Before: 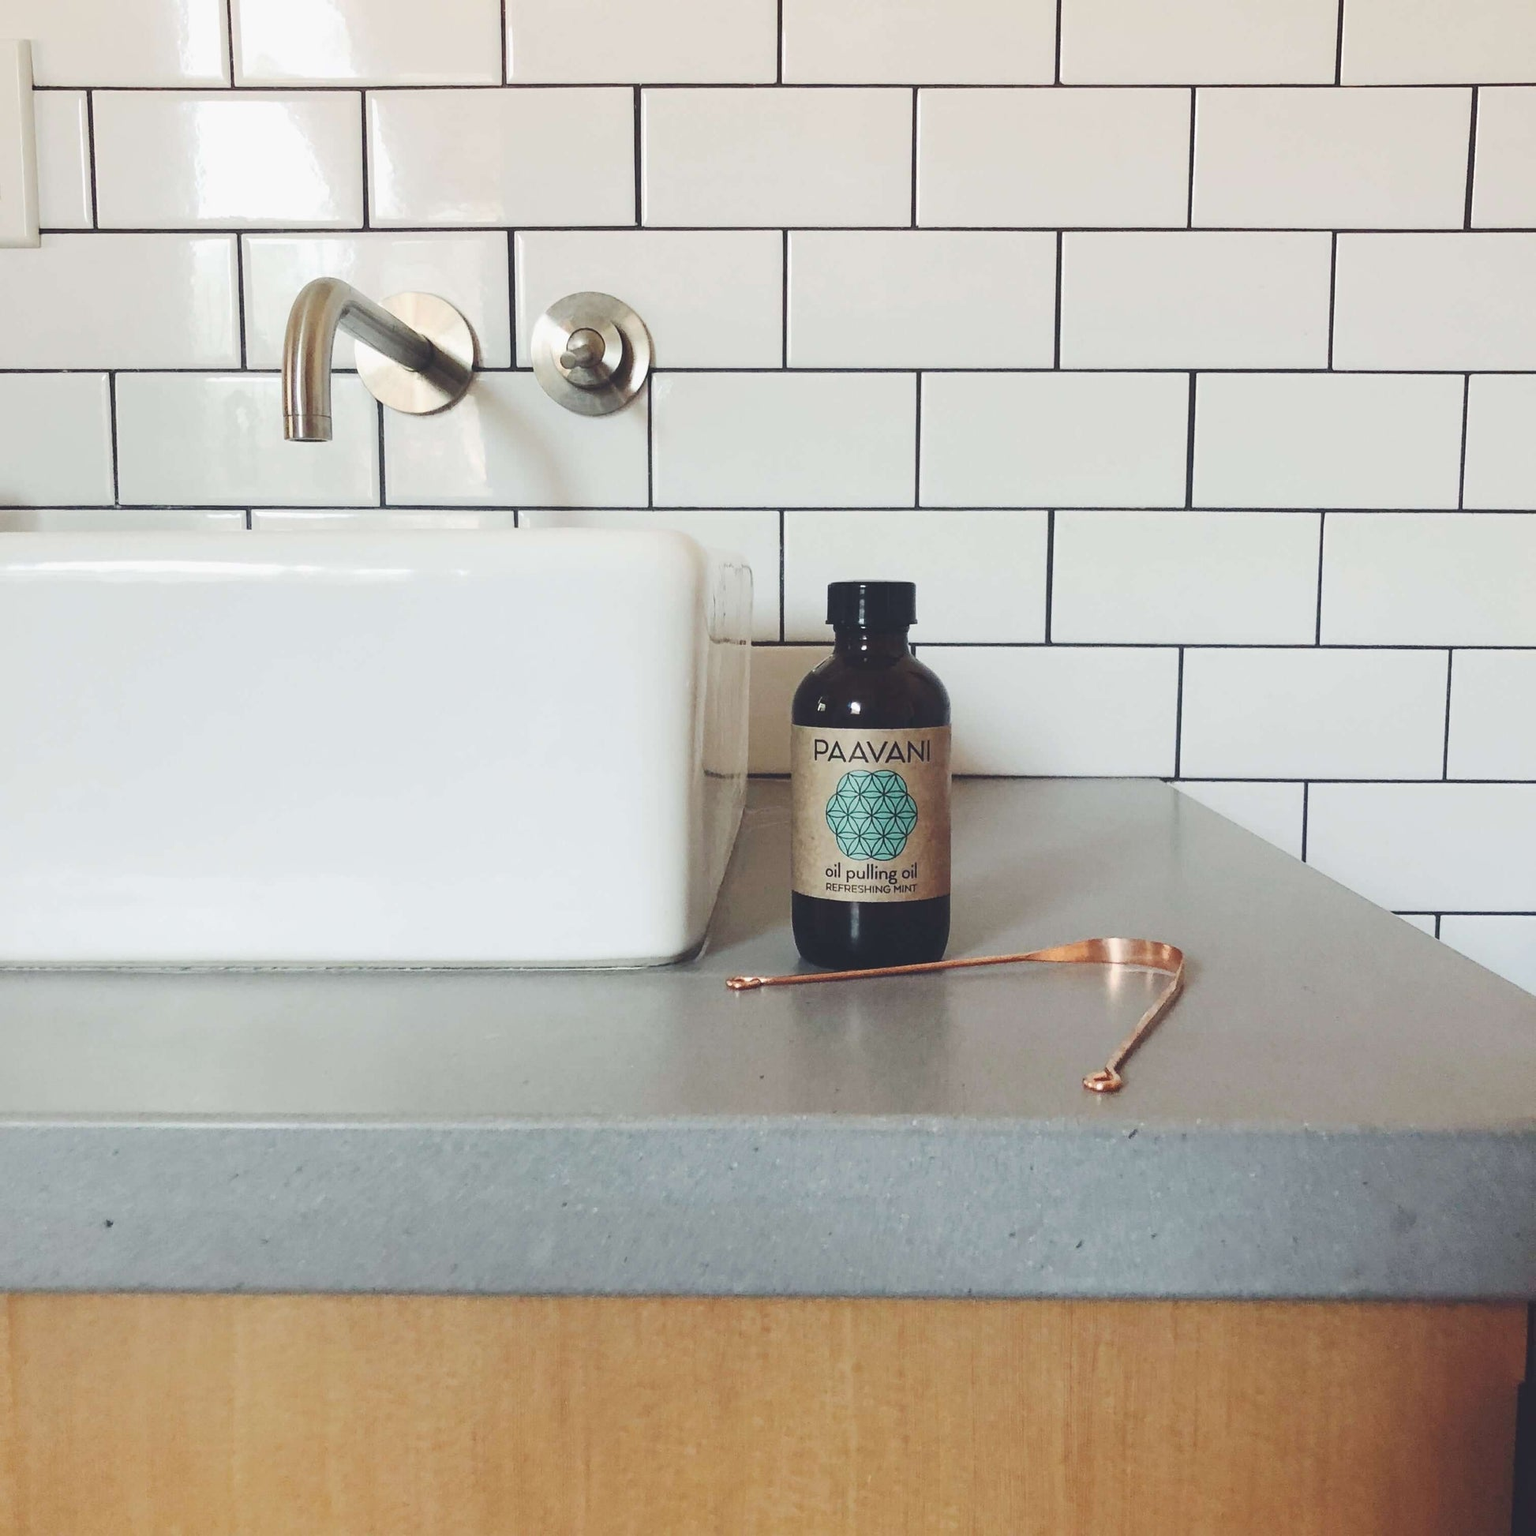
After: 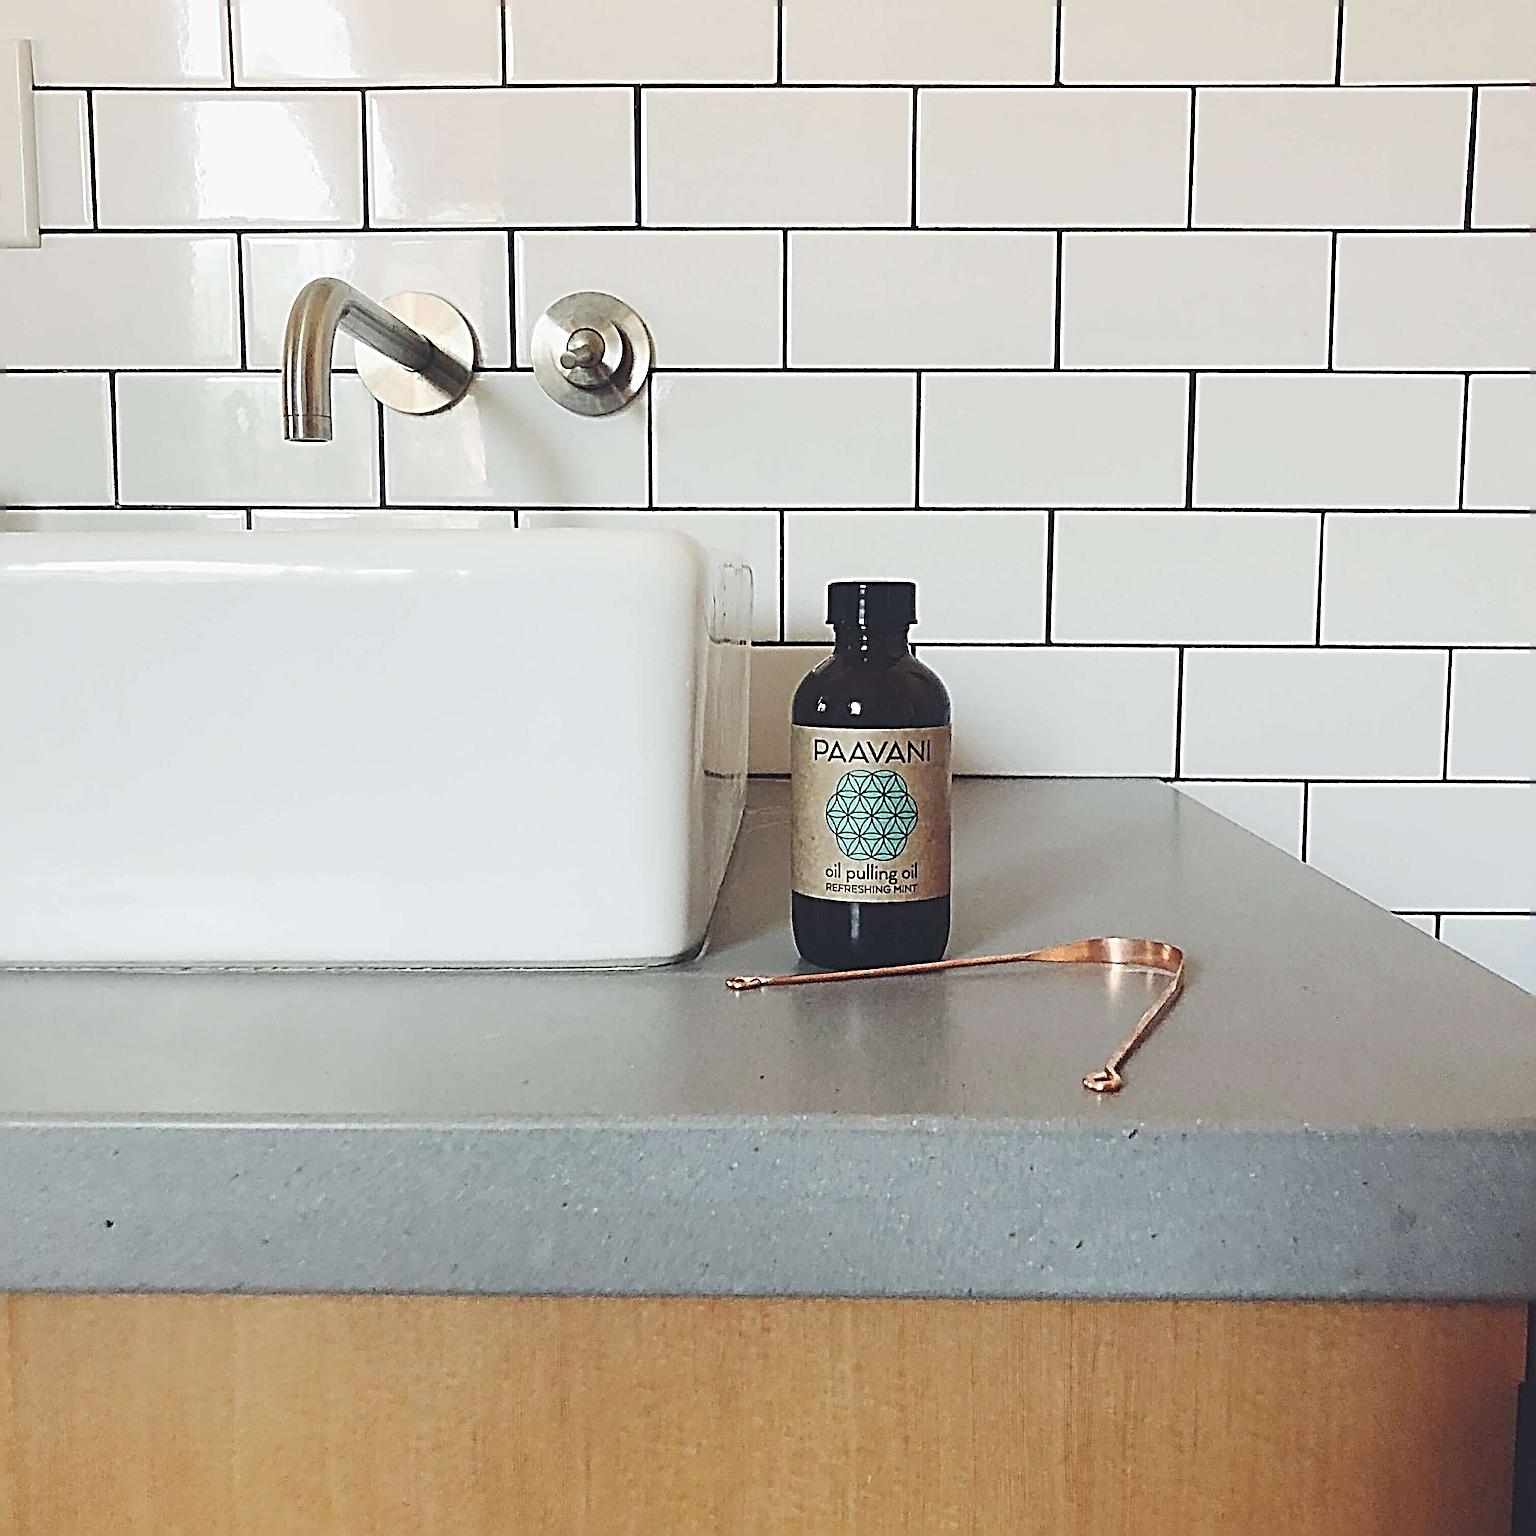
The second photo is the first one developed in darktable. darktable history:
sharpen: radius 3.139, amount 1.721
